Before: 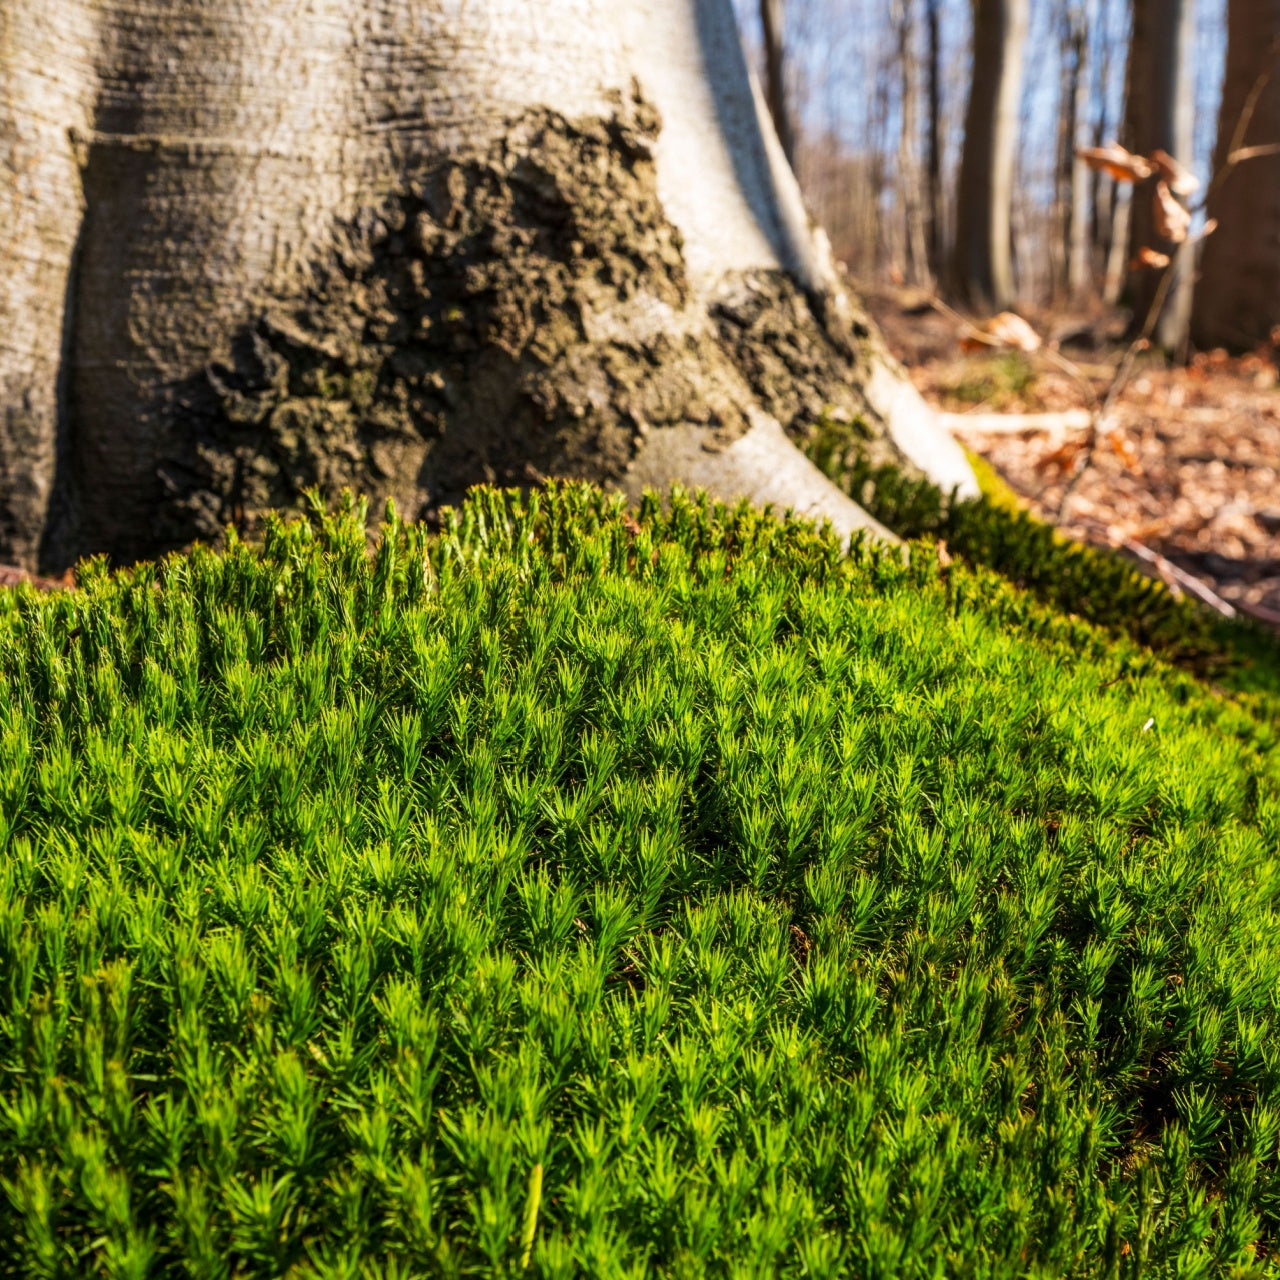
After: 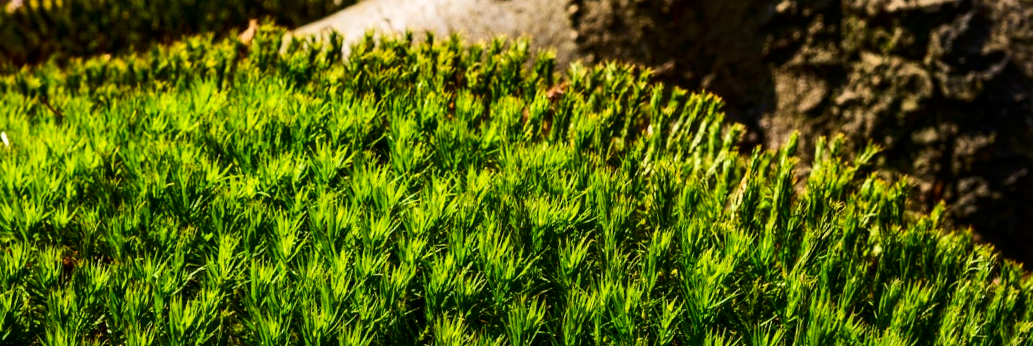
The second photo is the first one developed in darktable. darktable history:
crop and rotate: angle 16.12°, top 30.835%, bottom 35.653%
contrast brightness saturation: contrast 0.2, brightness -0.11, saturation 0.1
